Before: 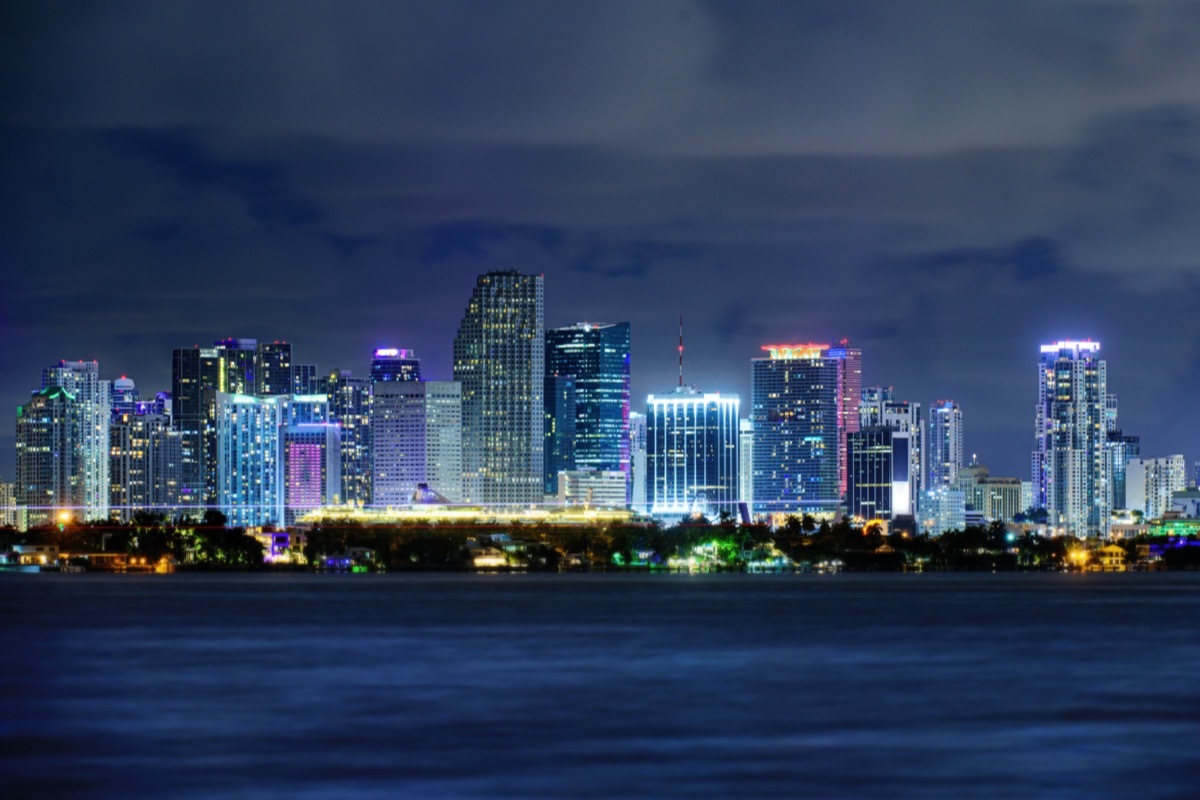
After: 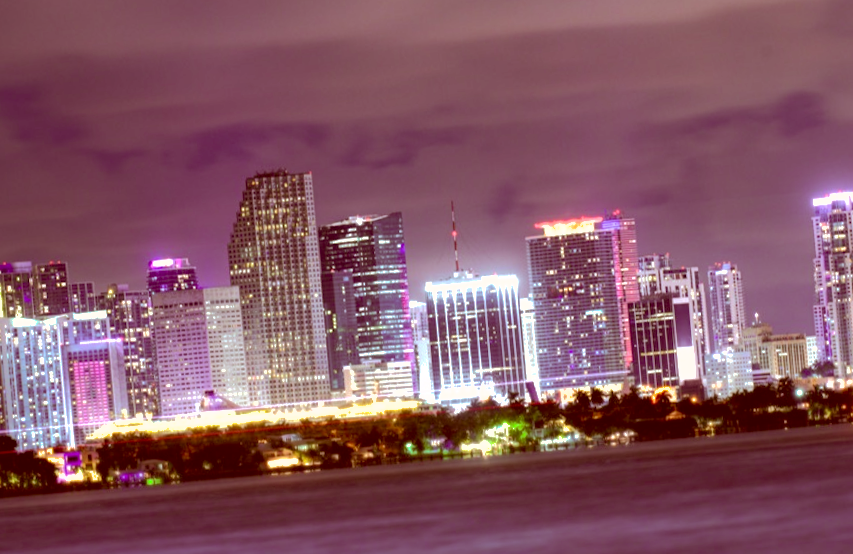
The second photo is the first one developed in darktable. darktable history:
exposure: black level correction 0, exposure 1 EV, compensate exposure bias true, compensate highlight preservation false
shadows and highlights: highlights -60
crop: left 16.768%, top 8.653%, right 8.362%, bottom 12.485%
color correction: highlights a* 9.03, highlights b* 8.71, shadows a* 40, shadows b* 40, saturation 0.8
rotate and perspective: rotation -5°, crop left 0.05, crop right 0.952, crop top 0.11, crop bottom 0.89
